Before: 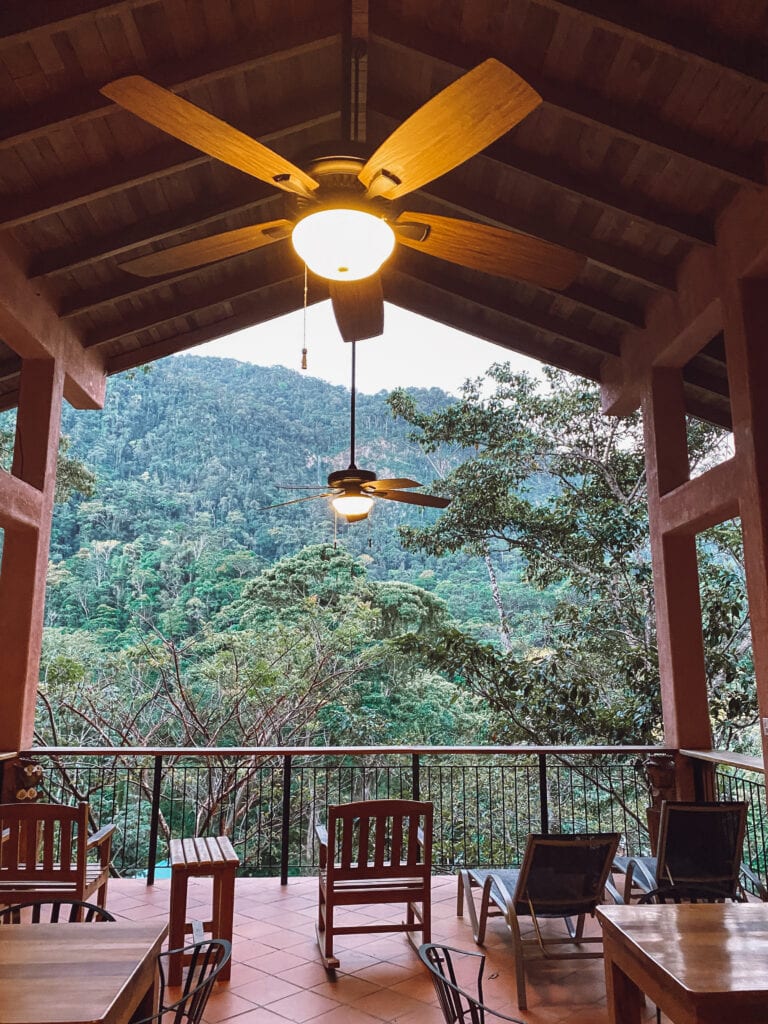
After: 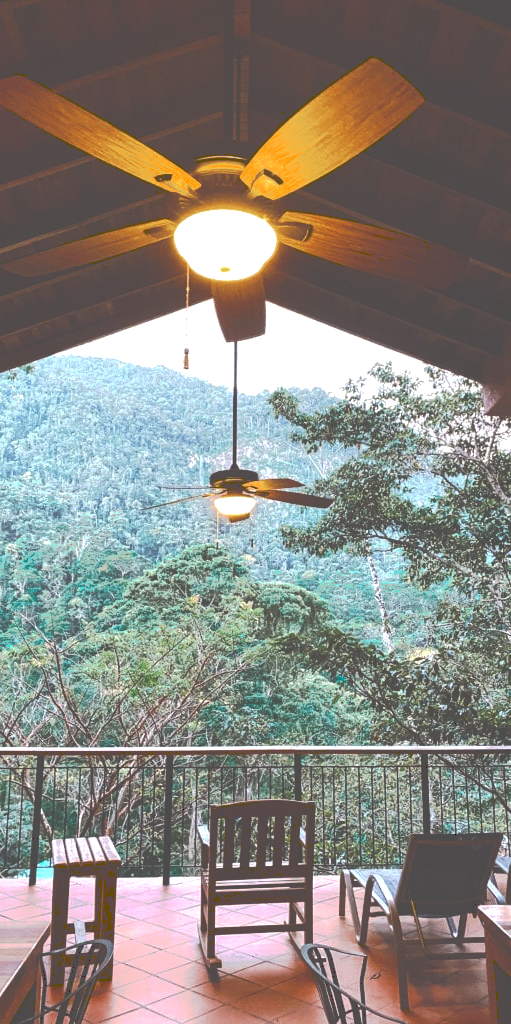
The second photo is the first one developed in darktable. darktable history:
tone equalizer: -8 EV -0.75 EV, -7 EV -0.7 EV, -6 EV -0.6 EV, -5 EV -0.4 EV, -3 EV 0.4 EV, -2 EV 0.6 EV, -1 EV 0.7 EV, +0 EV 0.75 EV, edges refinement/feathering 500, mask exposure compensation -1.57 EV, preserve details no
contrast brightness saturation: contrast 0.08, saturation 0.02
color zones: curves: ch0 [(0, 0.5) (0.125, 0.4) (0.25, 0.5) (0.375, 0.4) (0.5, 0.4) (0.625, 0.6) (0.75, 0.6) (0.875, 0.5)]; ch1 [(0, 0.4) (0.125, 0.5) (0.25, 0.4) (0.375, 0.4) (0.5, 0.4) (0.625, 0.4) (0.75, 0.5) (0.875, 0.4)]; ch2 [(0, 0.6) (0.125, 0.5) (0.25, 0.5) (0.375, 0.6) (0.5, 0.6) (0.625, 0.5) (0.75, 0.5) (0.875, 0.5)]
crop: left 15.419%, right 17.914%
color balance rgb: linear chroma grading › global chroma 15%, perceptual saturation grading › global saturation 30%
tone curve: curves: ch0 [(0, 0) (0.003, 0.313) (0.011, 0.317) (0.025, 0.317) (0.044, 0.322) (0.069, 0.327) (0.1, 0.335) (0.136, 0.347) (0.177, 0.364) (0.224, 0.384) (0.277, 0.421) (0.335, 0.459) (0.399, 0.501) (0.468, 0.554) (0.543, 0.611) (0.623, 0.679) (0.709, 0.751) (0.801, 0.804) (0.898, 0.844) (1, 1)], preserve colors none
